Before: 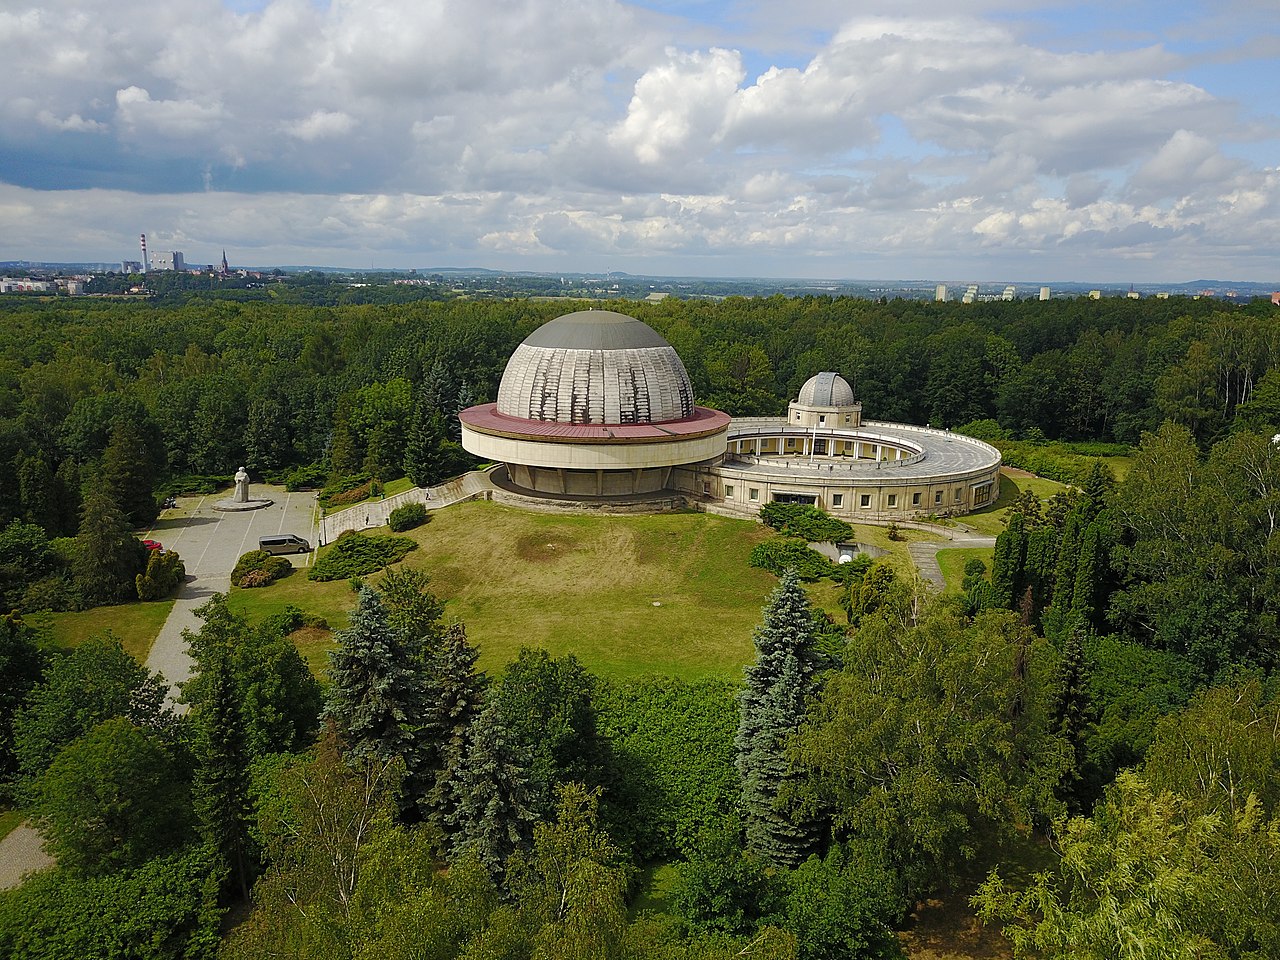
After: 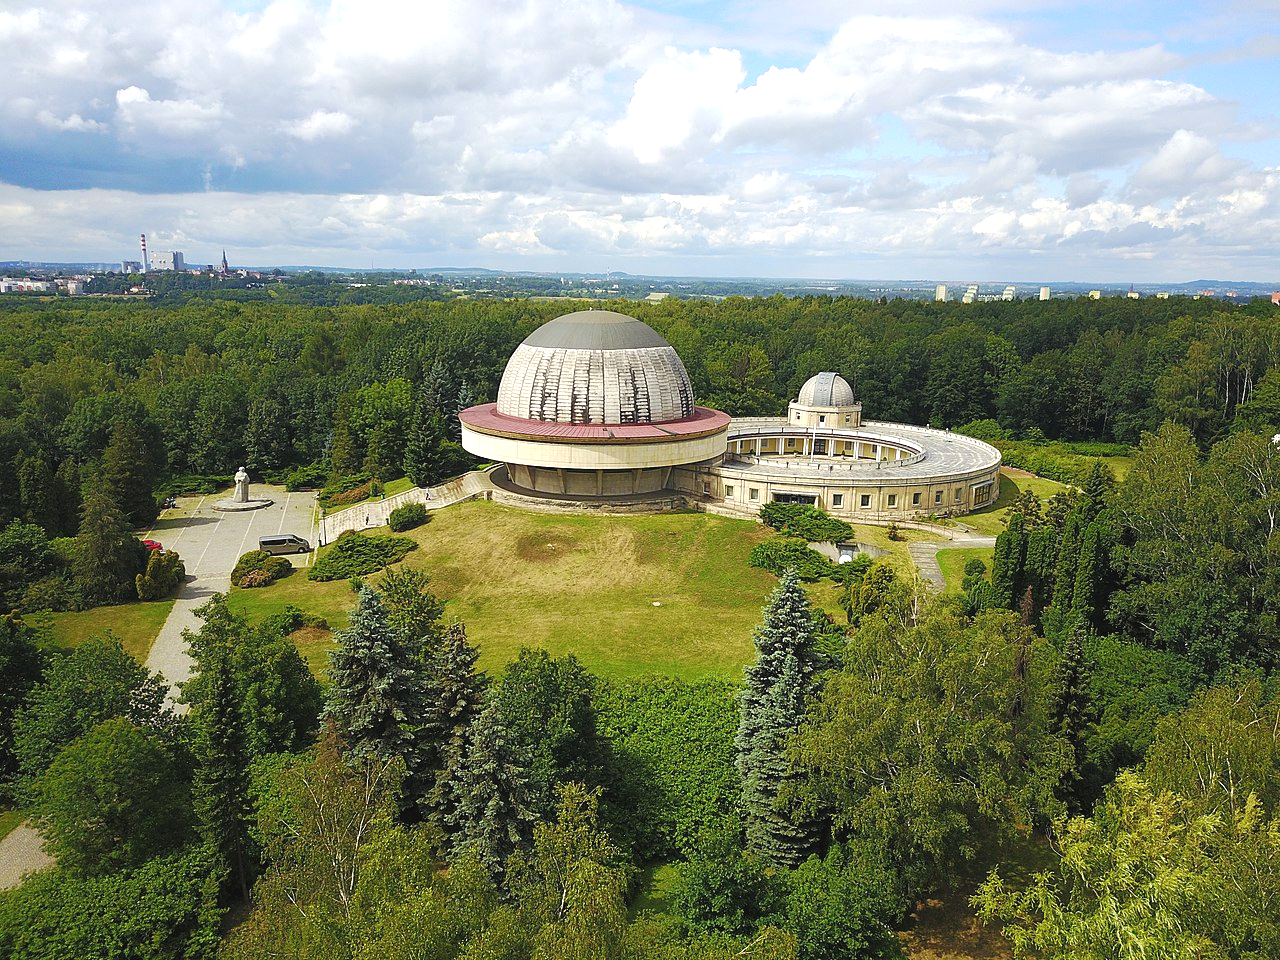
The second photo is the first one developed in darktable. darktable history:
exposure: black level correction -0.002, exposure 0.712 EV, compensate highlight preservation false
levels: mode automatic
